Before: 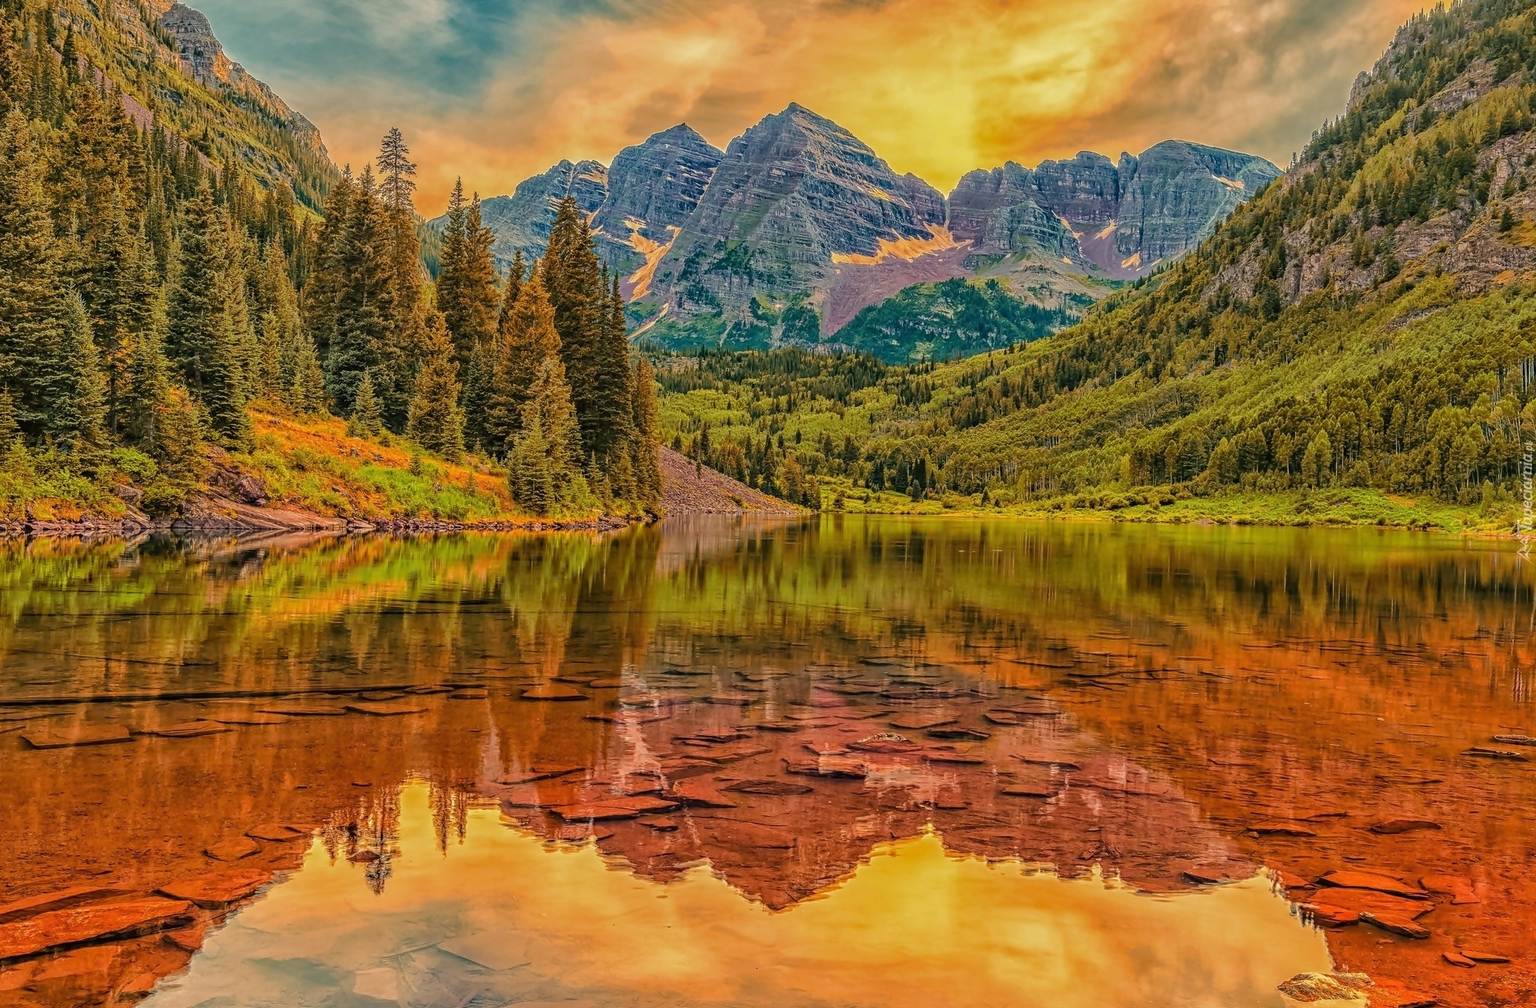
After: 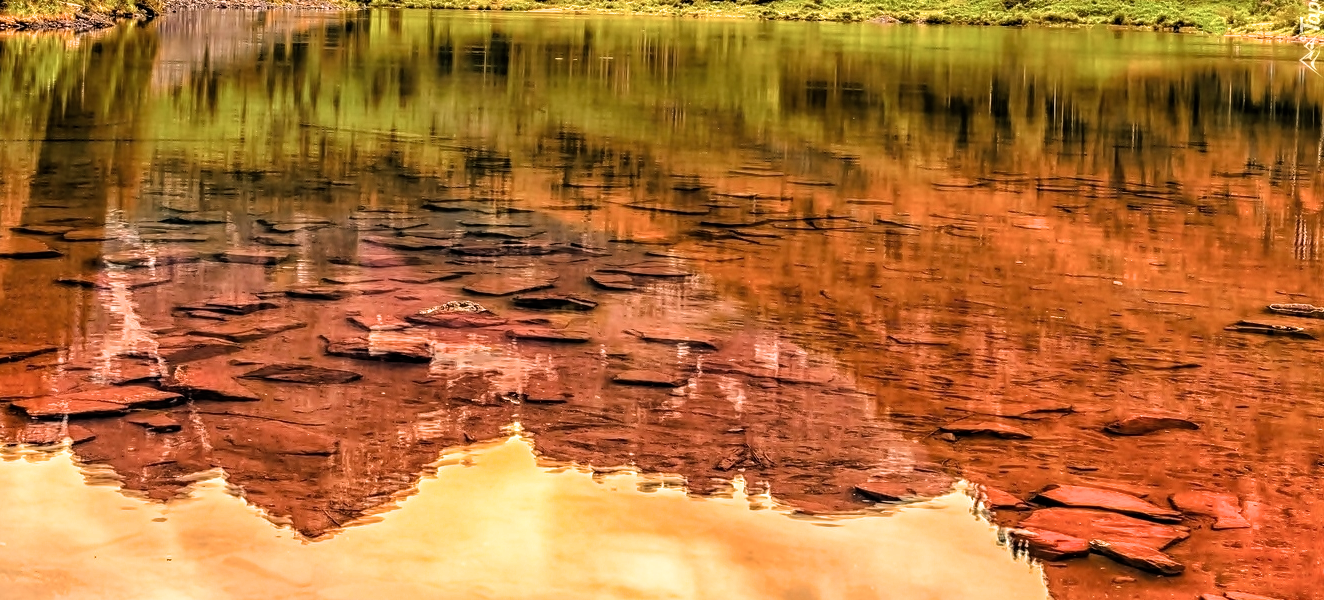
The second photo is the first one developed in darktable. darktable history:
exposure: exposure 0.207 EV, compensate highlight preservation false
shadows and highlights: shadows -11.67, white point adjustment 3.95, highlights 28.56
filmic rgb: black relative exposure -8.29 EV, white relative exposure 2.2 EV, threshold 3.06 EV, target white luminance 99.882%, hardness 7.15, latitude 74.81%, contrast 1.317, highlights saturation mix -2.95%, shadows ↔ highlights balance 30.8%, enable highlight reconstruction true
crop and rotate: left 35.349%, top 50.305%, bottom 5%
